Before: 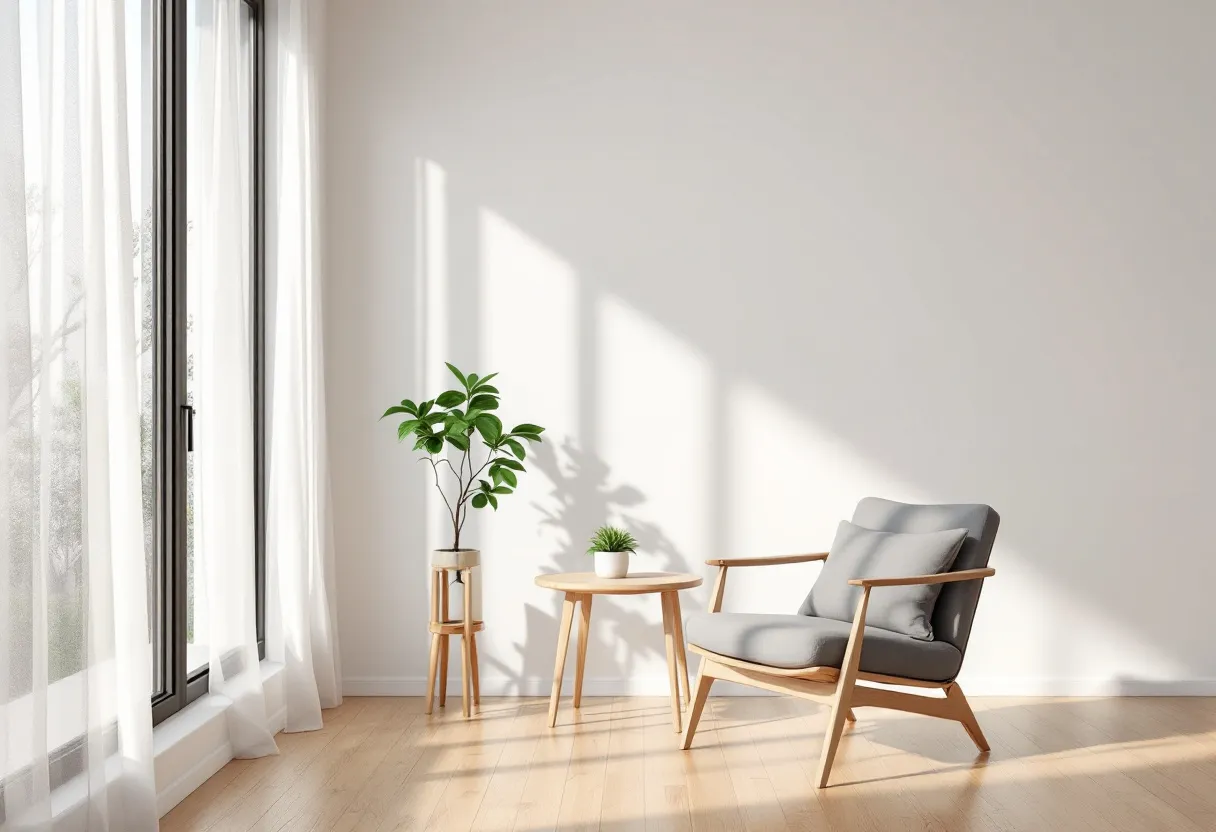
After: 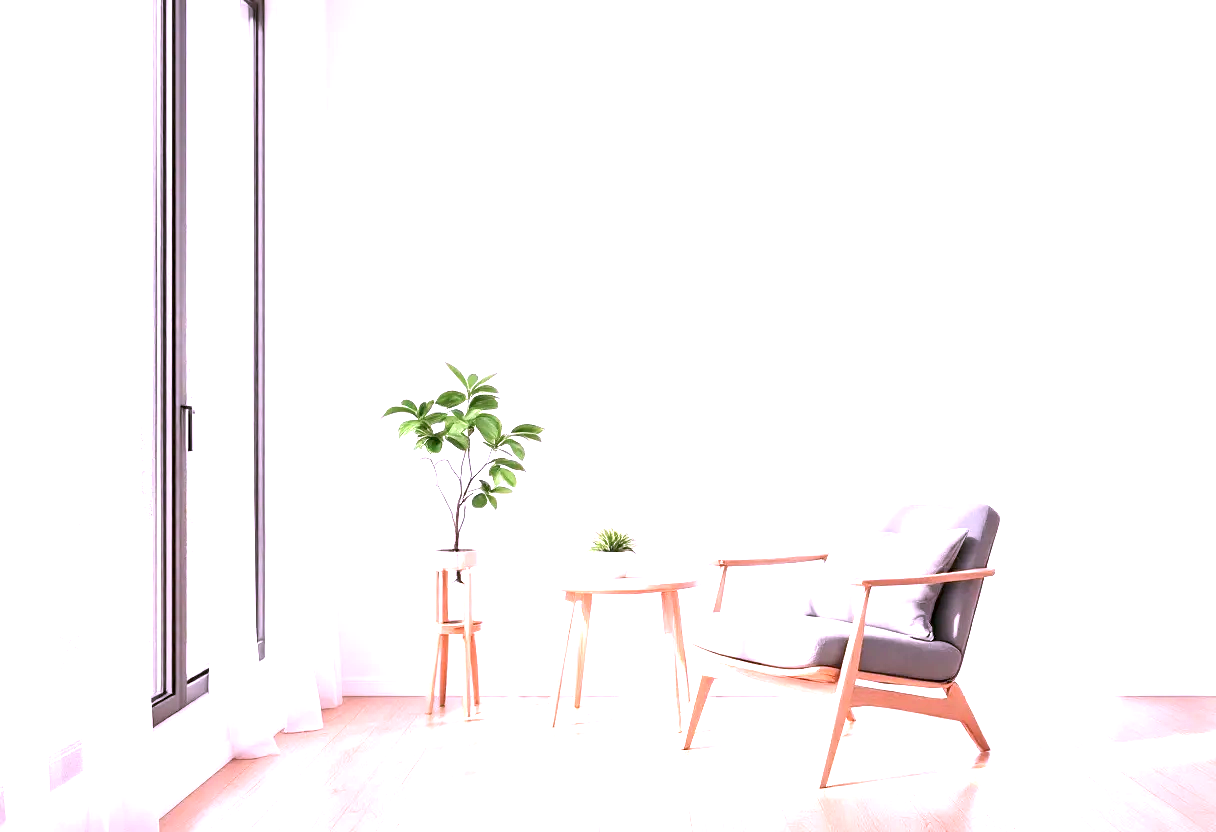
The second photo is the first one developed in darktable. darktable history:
color correction: highlights a* 15.56, highlights b* -19.9
exposure: black level correction 0.001, exposure 1.733 EV, compensate exposure bias true, compensate highlight preservation false
